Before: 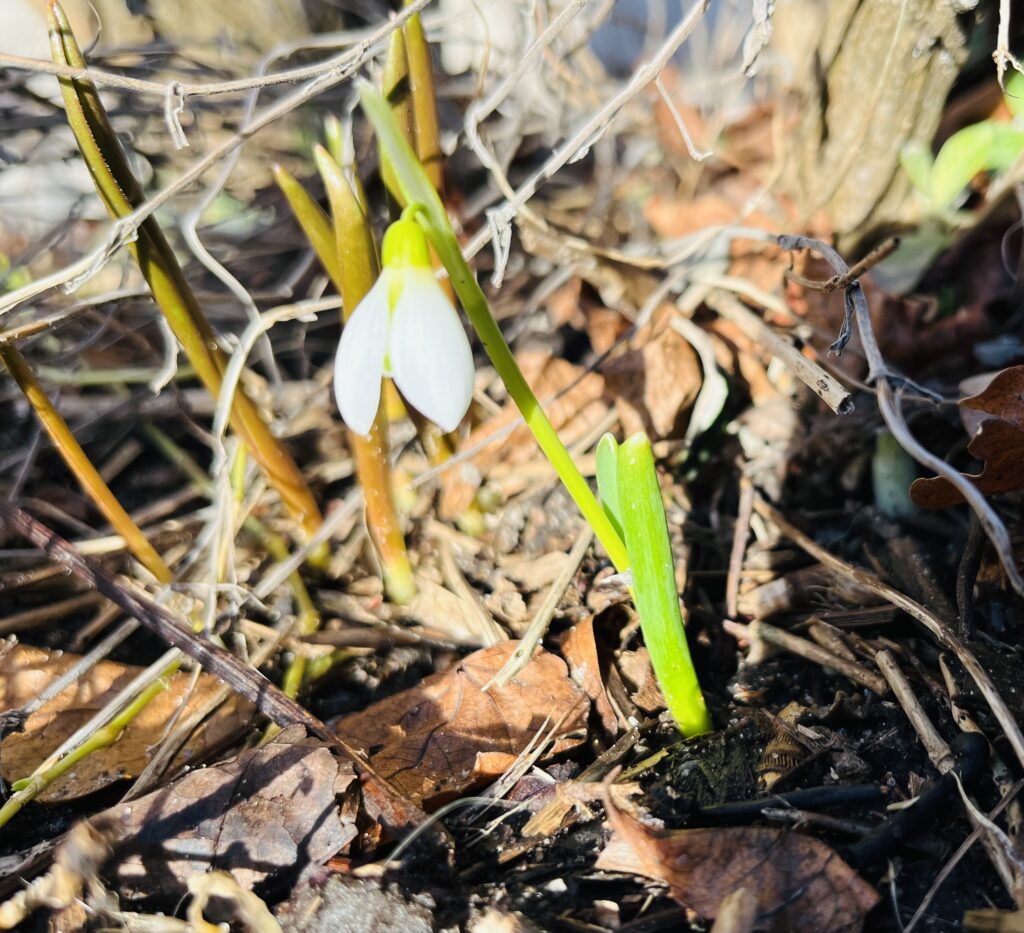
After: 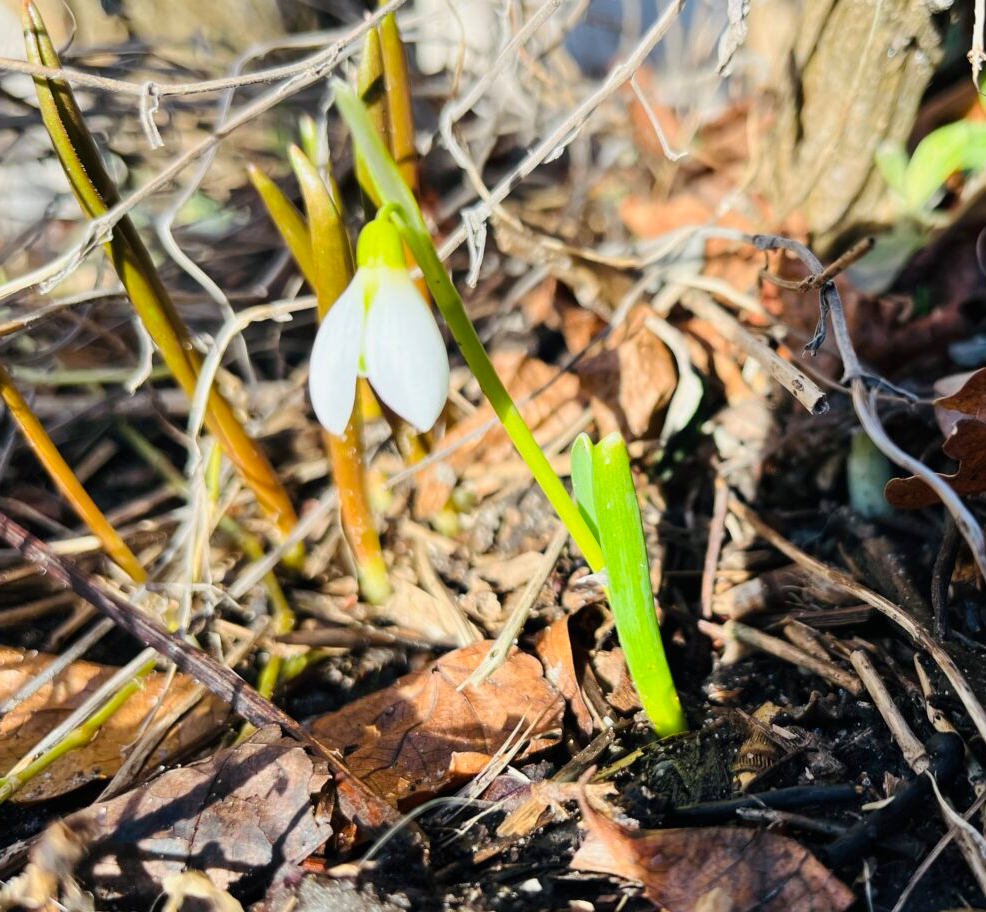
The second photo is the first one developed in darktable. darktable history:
shadows and highlights: shadows 37.27, highlights -28.18, soften with gaussian
exposure: black level correction 0.001, compensate highlight preservation false
crop and rotate: left 2.536%, right 1.107%, bottom 2.246%
